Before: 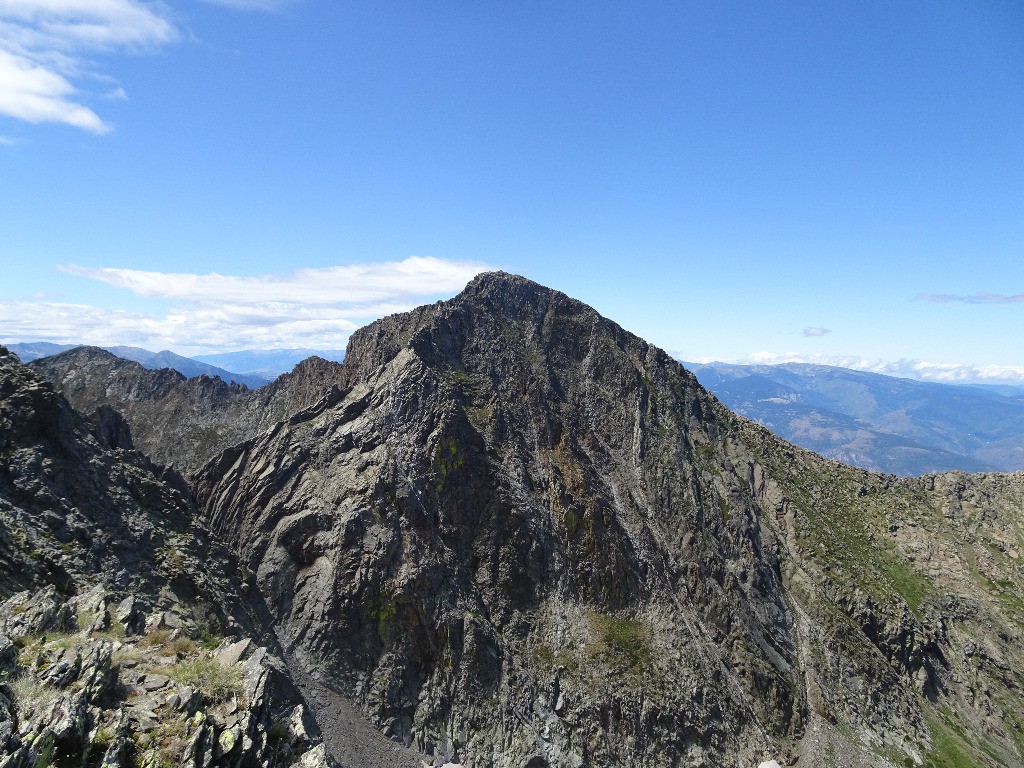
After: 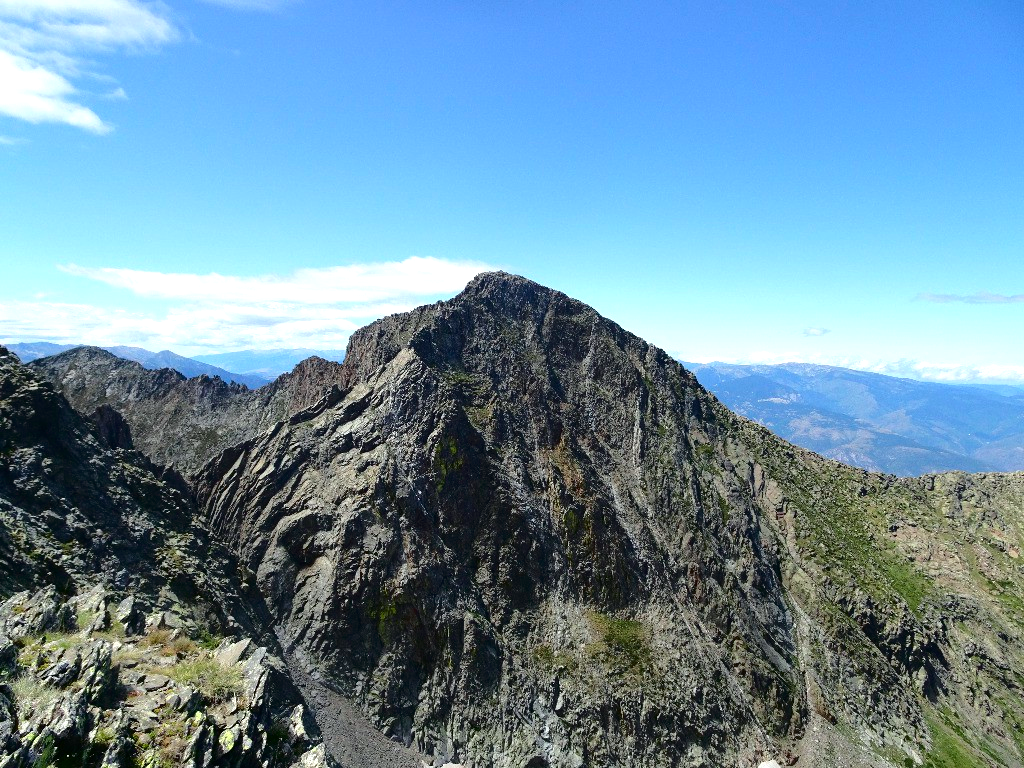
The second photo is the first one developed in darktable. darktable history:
exposure: black level correction 0.001, exposure 0.5 EV, compensate exposure bias true, compensate highlight preservation false
tone curve: curves: ch0 [(0, 0) (0.181, 0.087) (0.498, 0.485) (0.78, 0.742) (0.993, 0.954)]; ch1 [(0, 0) (0.311, 0.149) (0.395, 0.349) (0.488, 0.477) (0.612, 0.641) (1, 1)]; ch2 [(0, 0) (0.5, 0.5) (0.638, 0.667) (1, 1)], color space Lab, independent channels, preserve colors none
